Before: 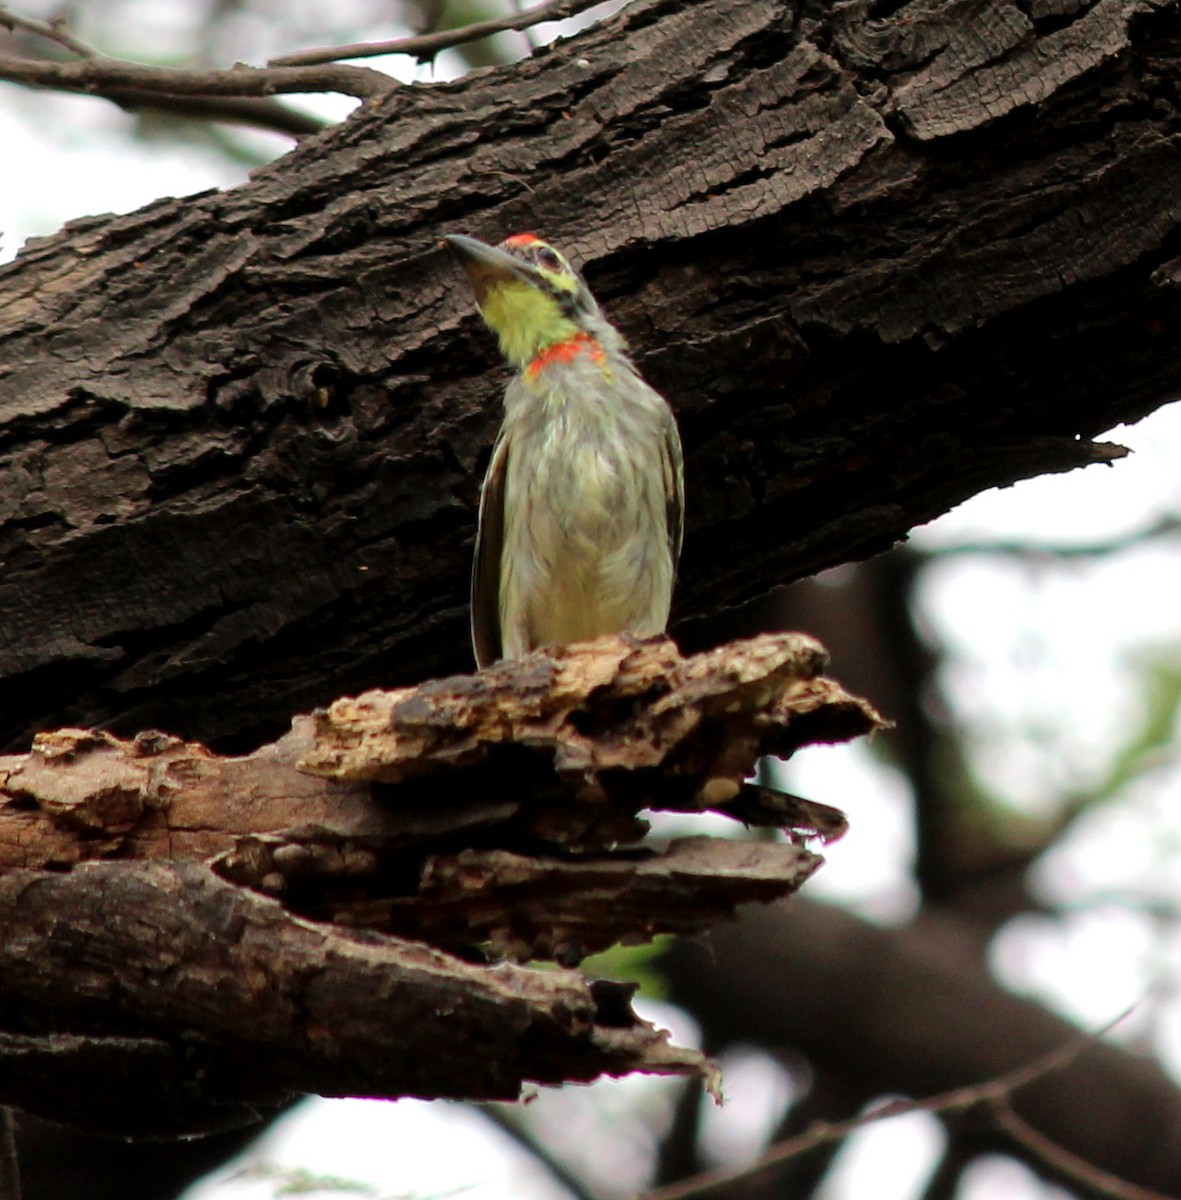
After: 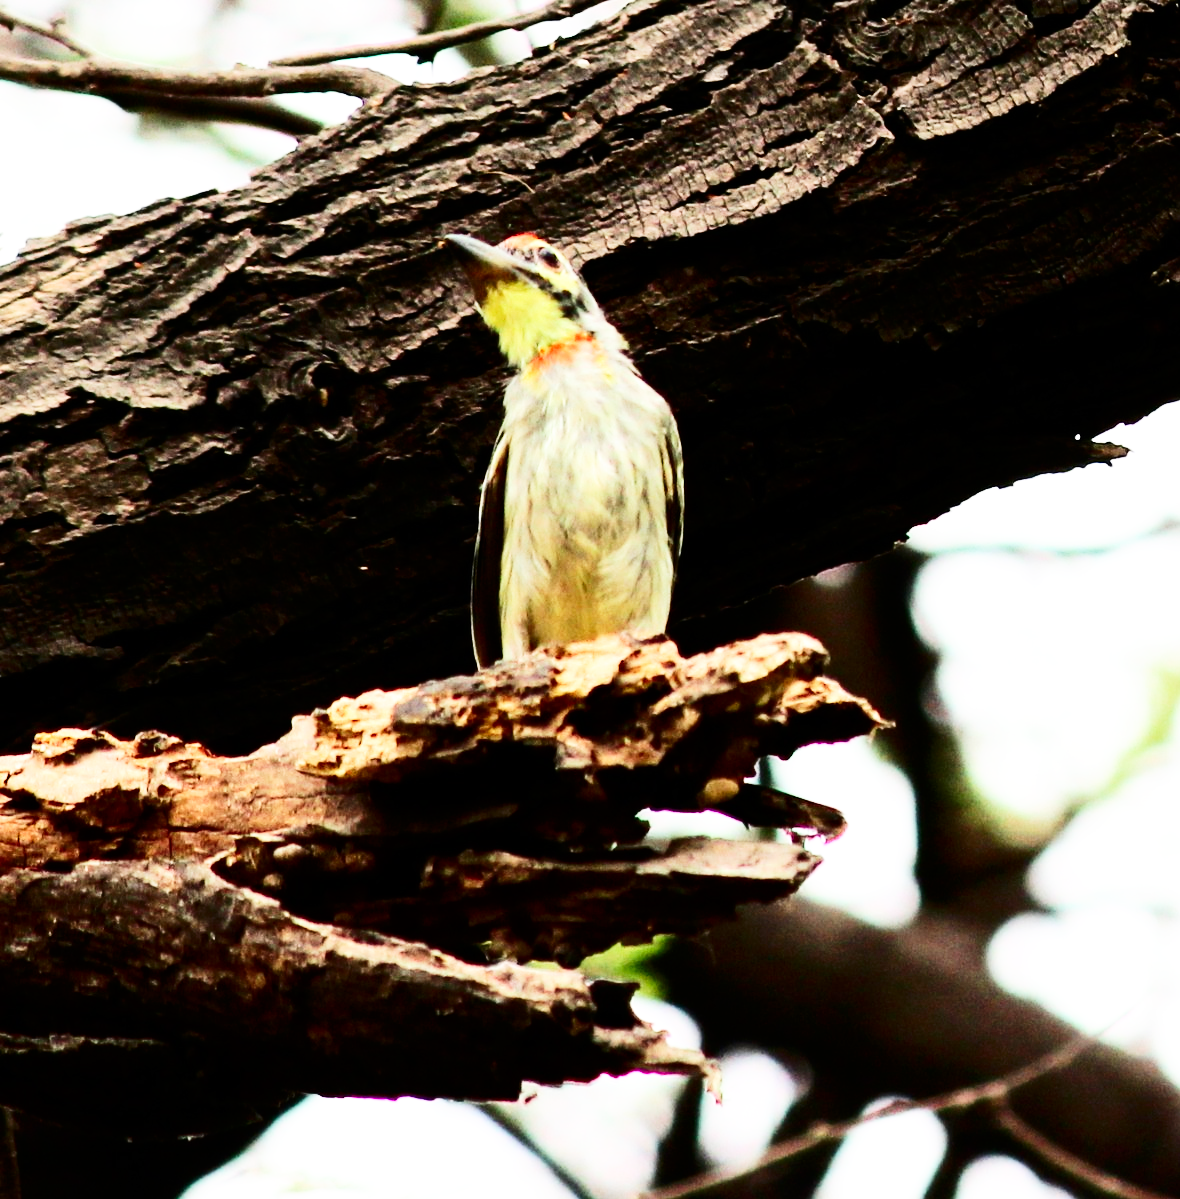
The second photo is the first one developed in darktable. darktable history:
base curve: curves: ch0 [(0, 0) (0.007, 0.004) (0.027, 0.03) (0.046, 0.07) (0.207, 0.54) (0.442, 0.872) (0.673, 0.972) (1, 1)], preserve colors none
contrast brightness saturation: contrast 0.28
